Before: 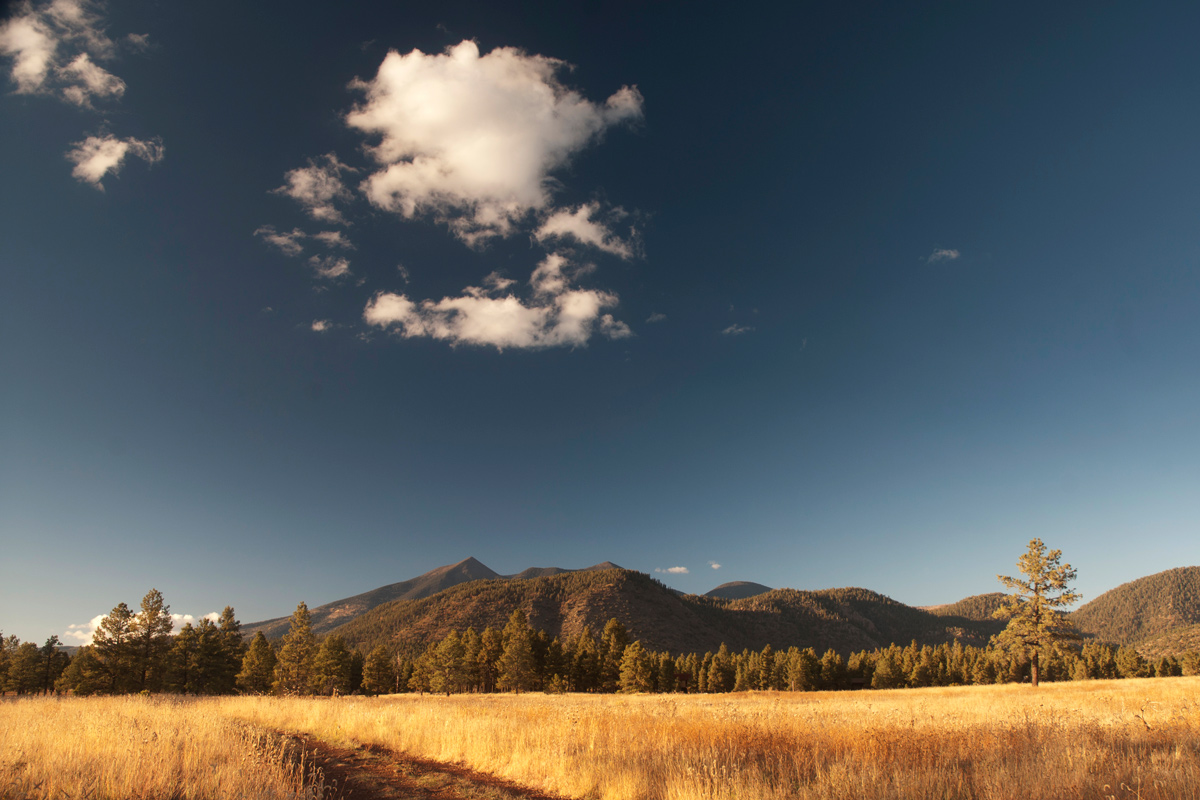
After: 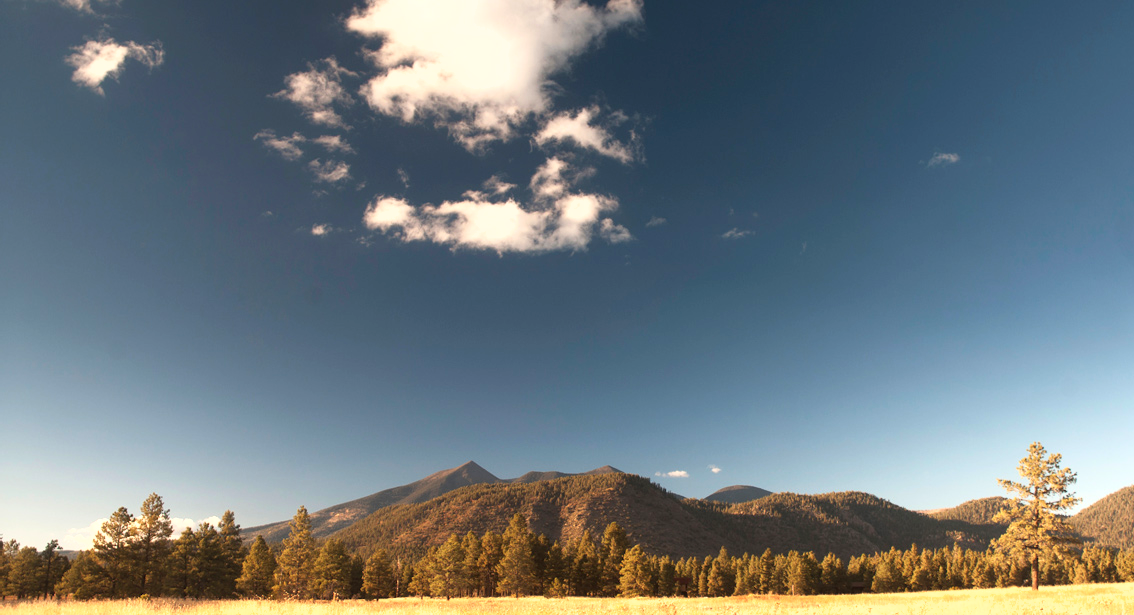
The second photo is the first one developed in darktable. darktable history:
crop and rotate: angle 0.026°, top 12.052%, right 5.43%, bottom 10.941%
exposure: exposure 0.715 EV, compensate exposure bias true, compensate highlight preservation false
shadows and highlights: shadows -0.397, highlights 38.79
